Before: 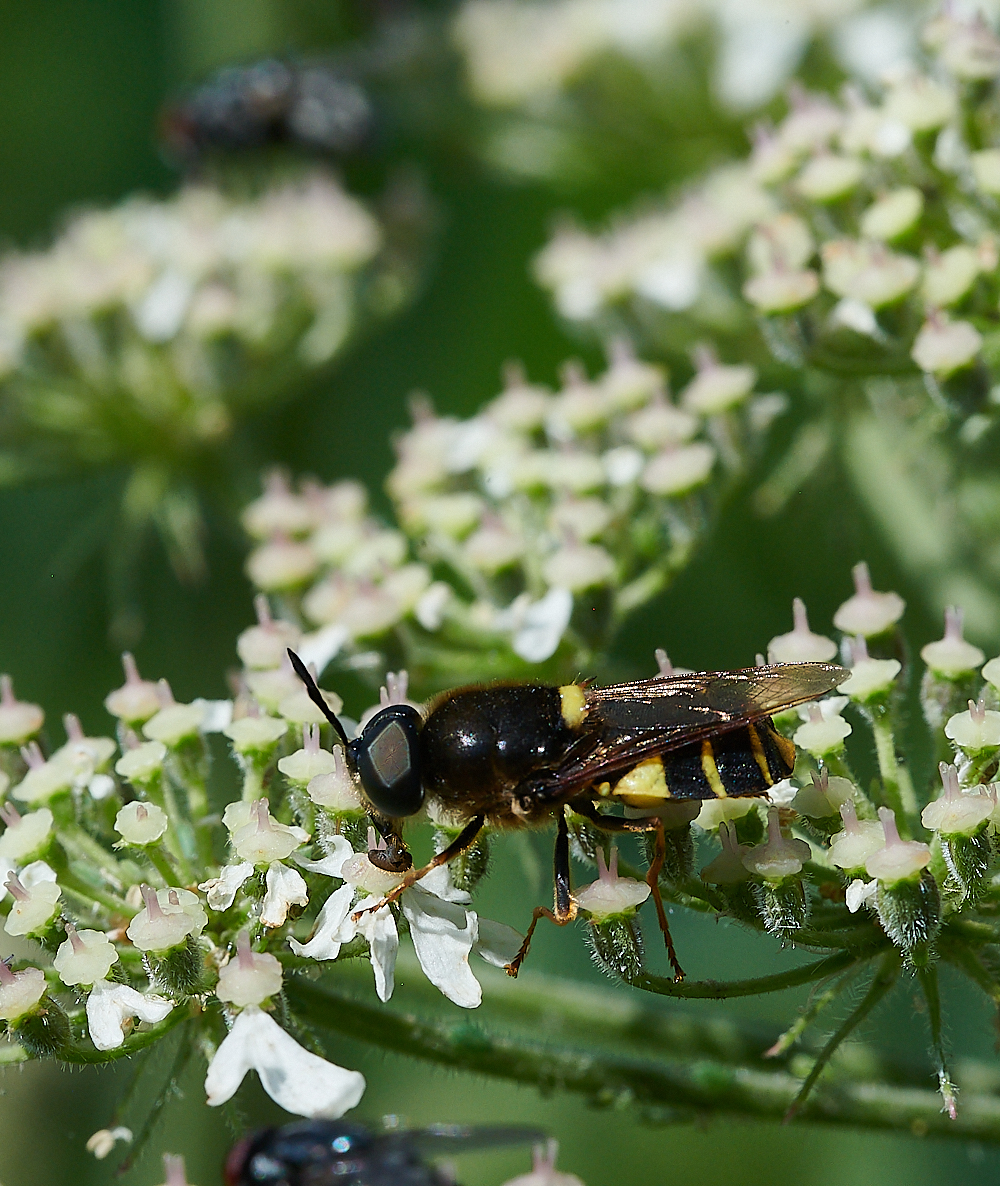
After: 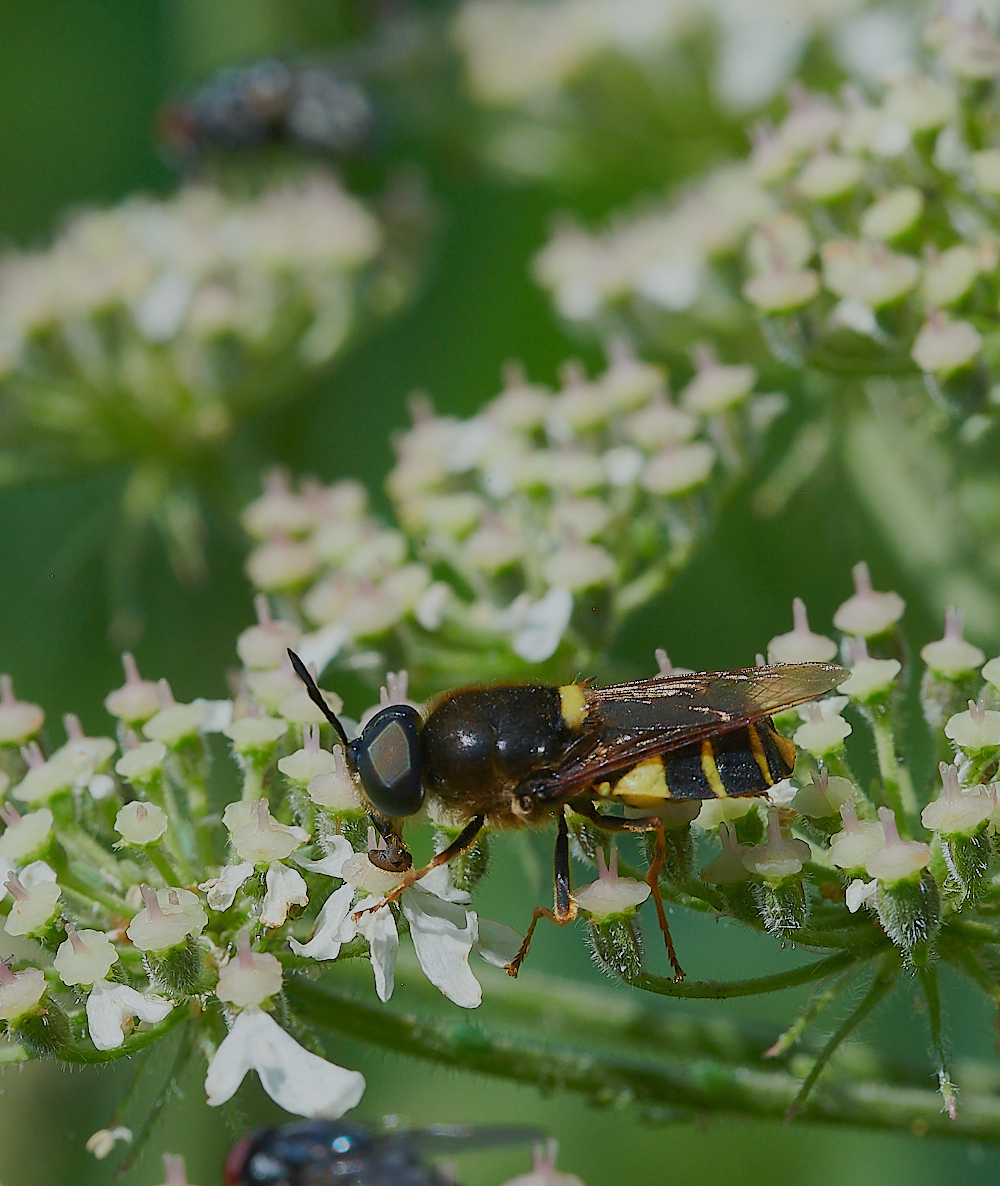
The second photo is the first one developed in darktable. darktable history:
color balance rgb: perceptual saturation grading › global saturation 0.179%, contrast -29.478%
